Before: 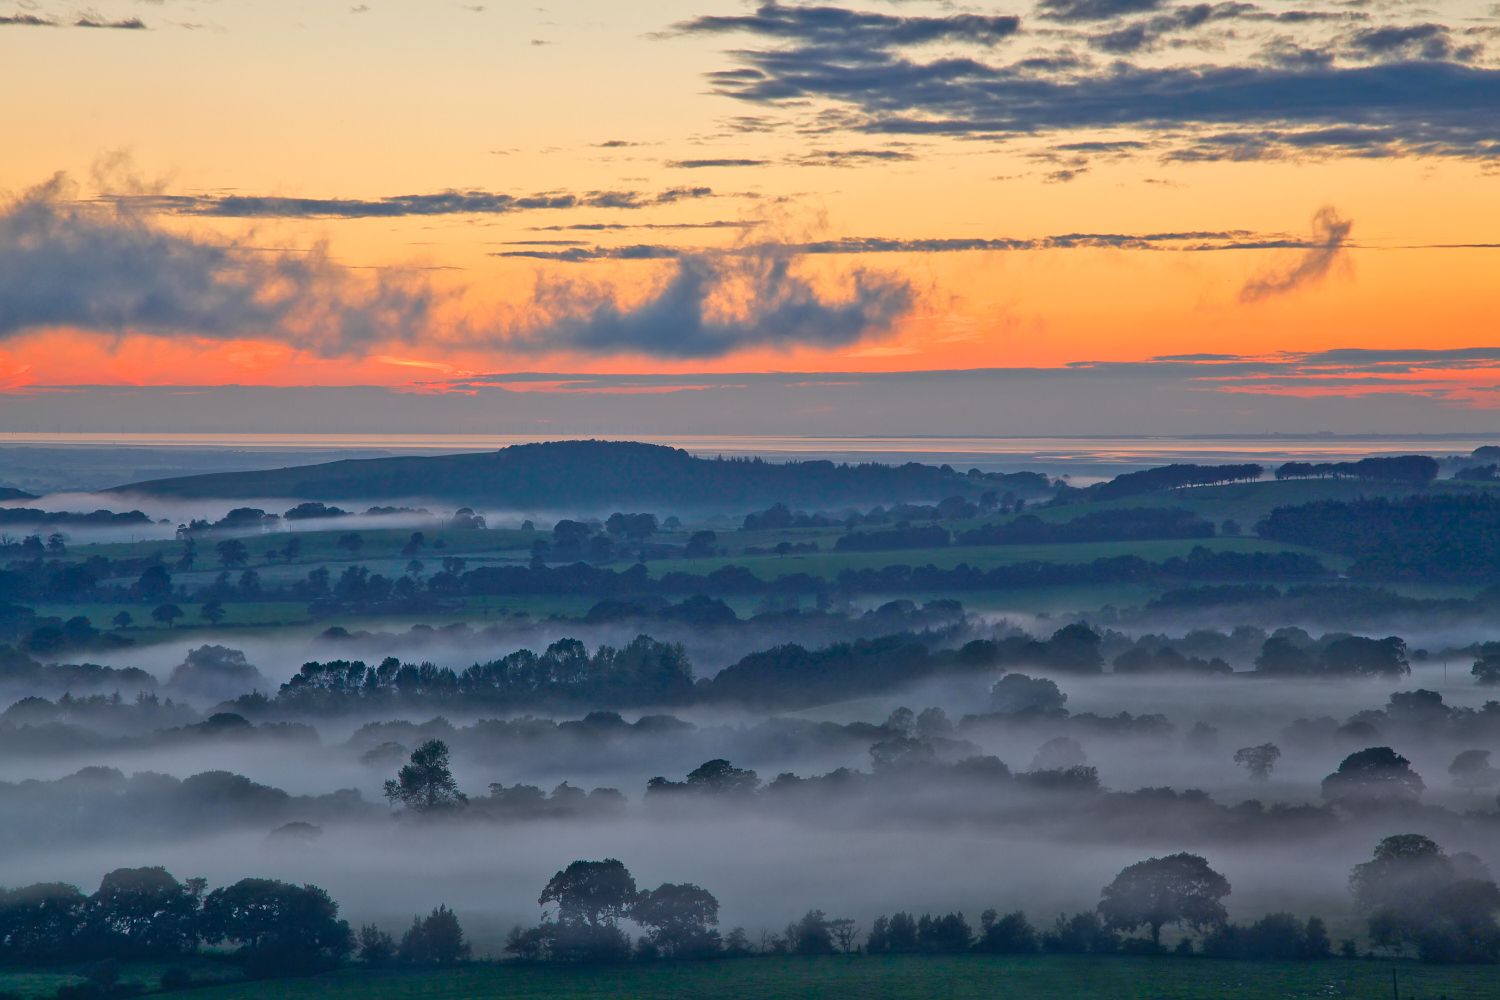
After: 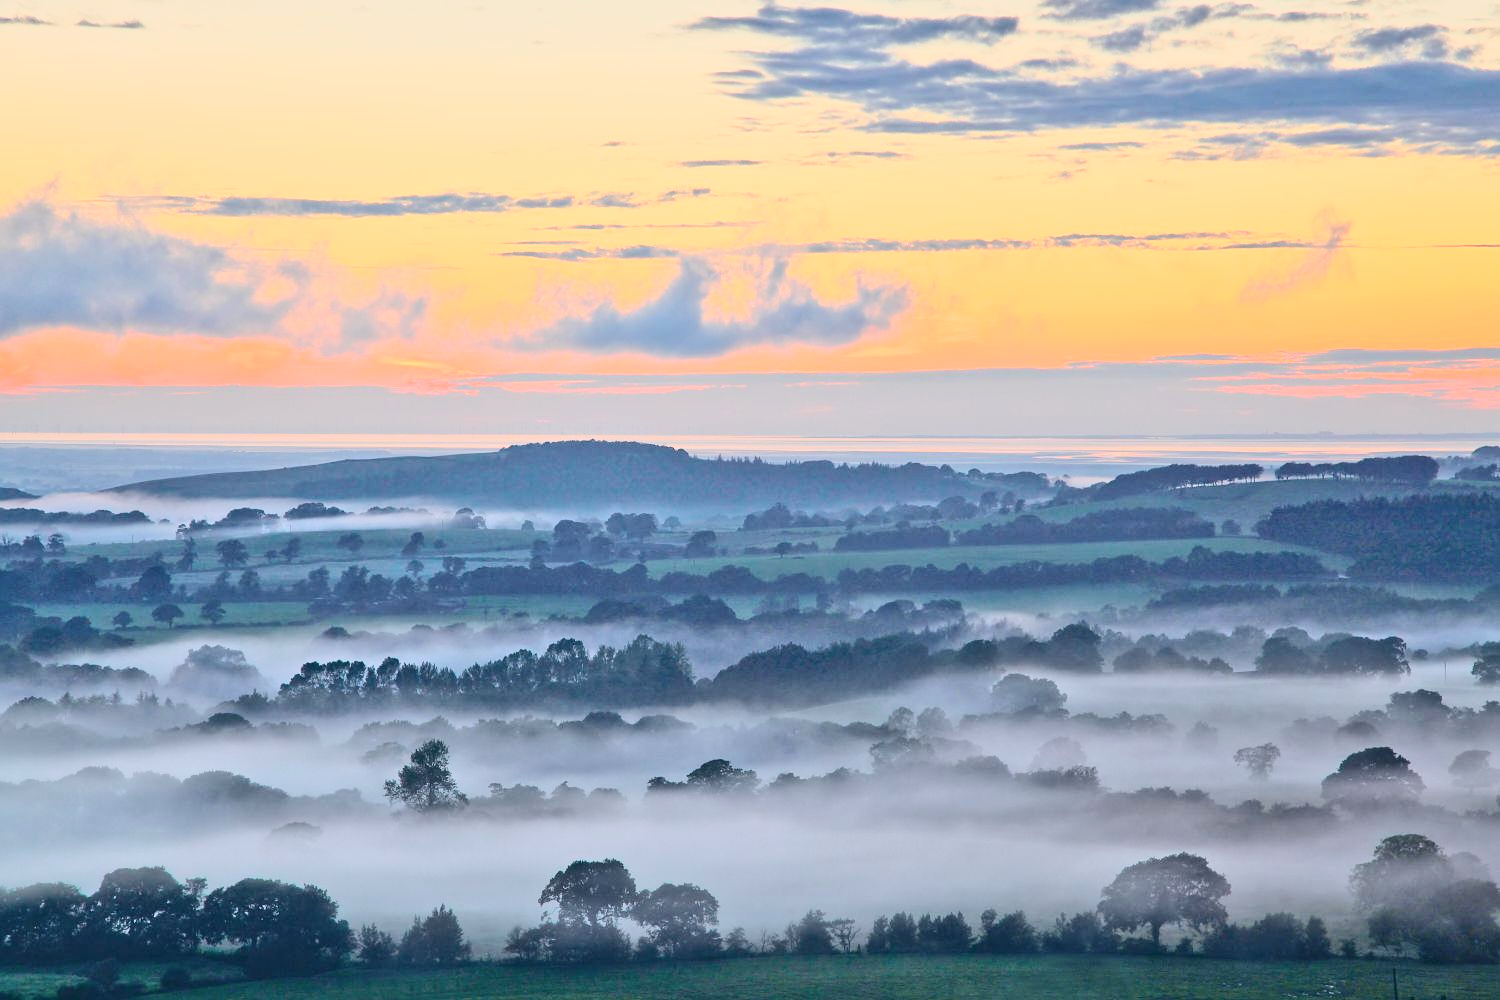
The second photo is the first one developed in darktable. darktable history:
tone curve: curves: ch0 [(0, 0.026) (0.146, 0.158) (0.272, 0.34) (0.434, 0.625) (0.676, 0.871) (0.994, 0.955)], color space Lab, independent channels, preserve colors none
contrast brightness saturation: brightness 0.094, saturation 0.193
color zones: curves: ch0 [(0, 0.5) (0.143, 0.5) (0.286, 0.5) (0.429, 0.504) (0.571, 0.5) (0.714, 0.509) (0.857, 0.5) (1, 0.5)]; ch1 [(0, 0.425) (0.143, 0.425) (0.286, 0.375) (0.429, 0.405) (0.571, 0.5) (0.714, 0.47) (0.857, 0.425) (1, 0.435)]; ch2 [(0, 0.5) (0.143, 0.5) (0.286, 0.5) (0.429, 0.517) (0.571, 0.5) (0.714, 0.51) (0.857, 0.5) (1, 0.5)]
